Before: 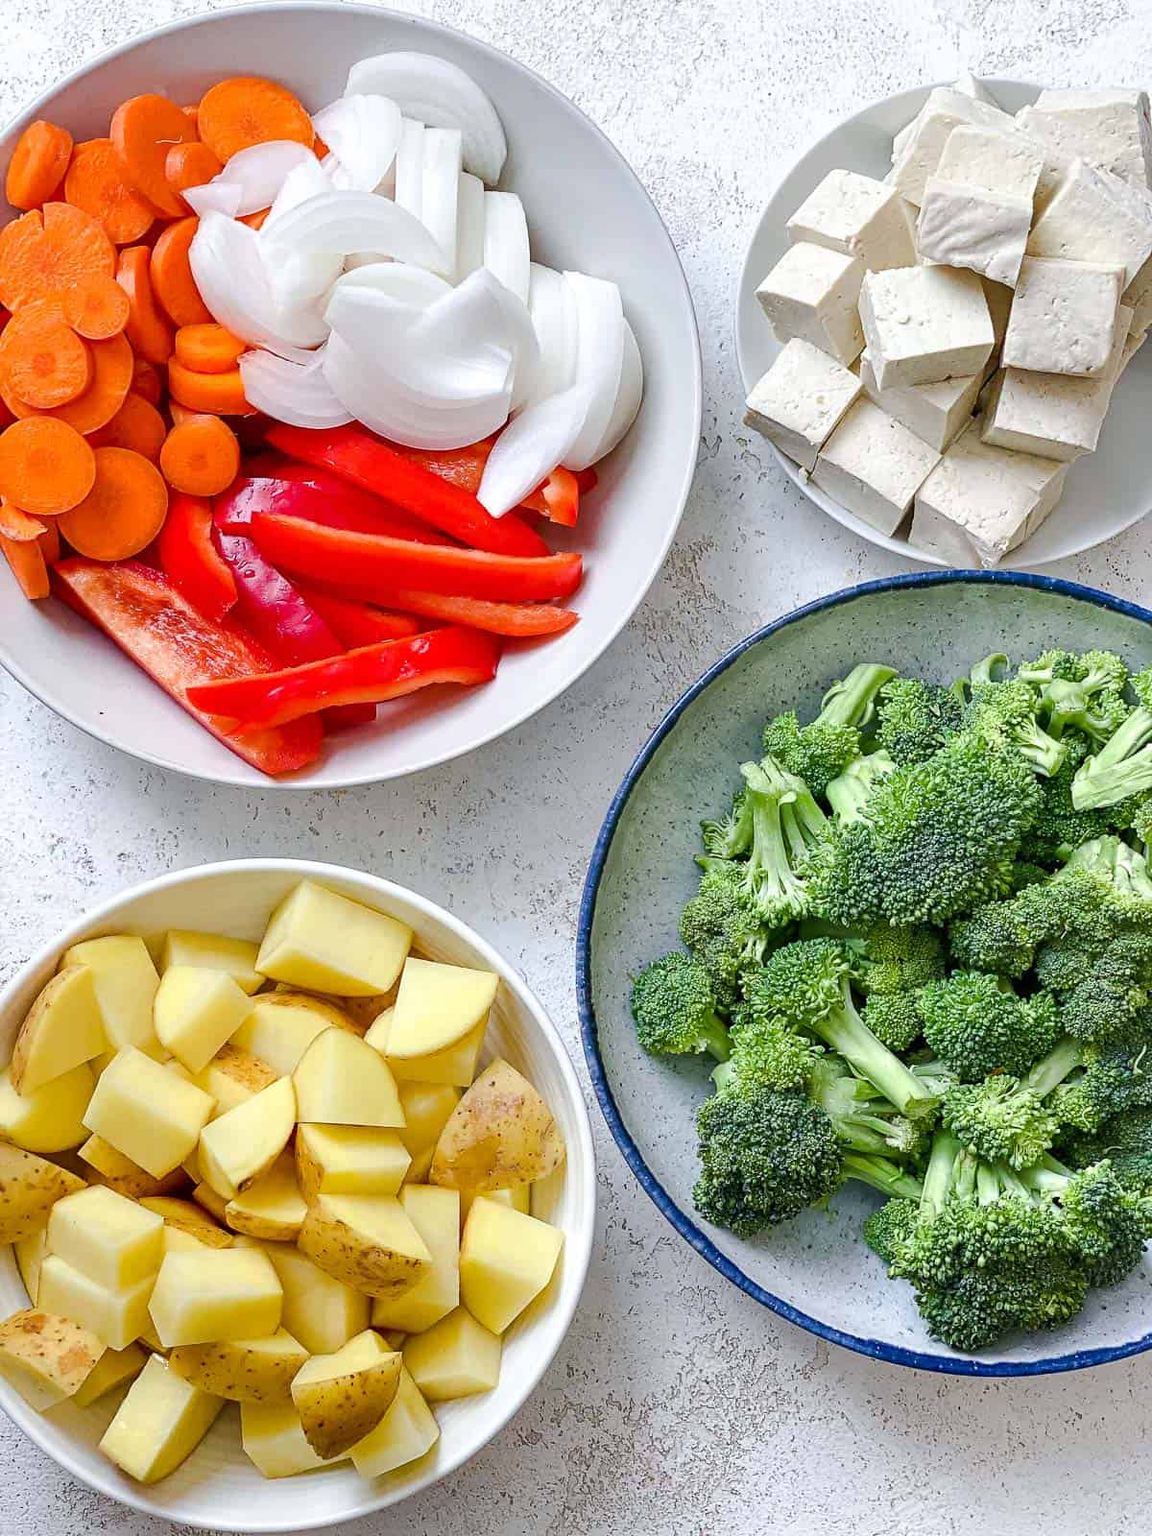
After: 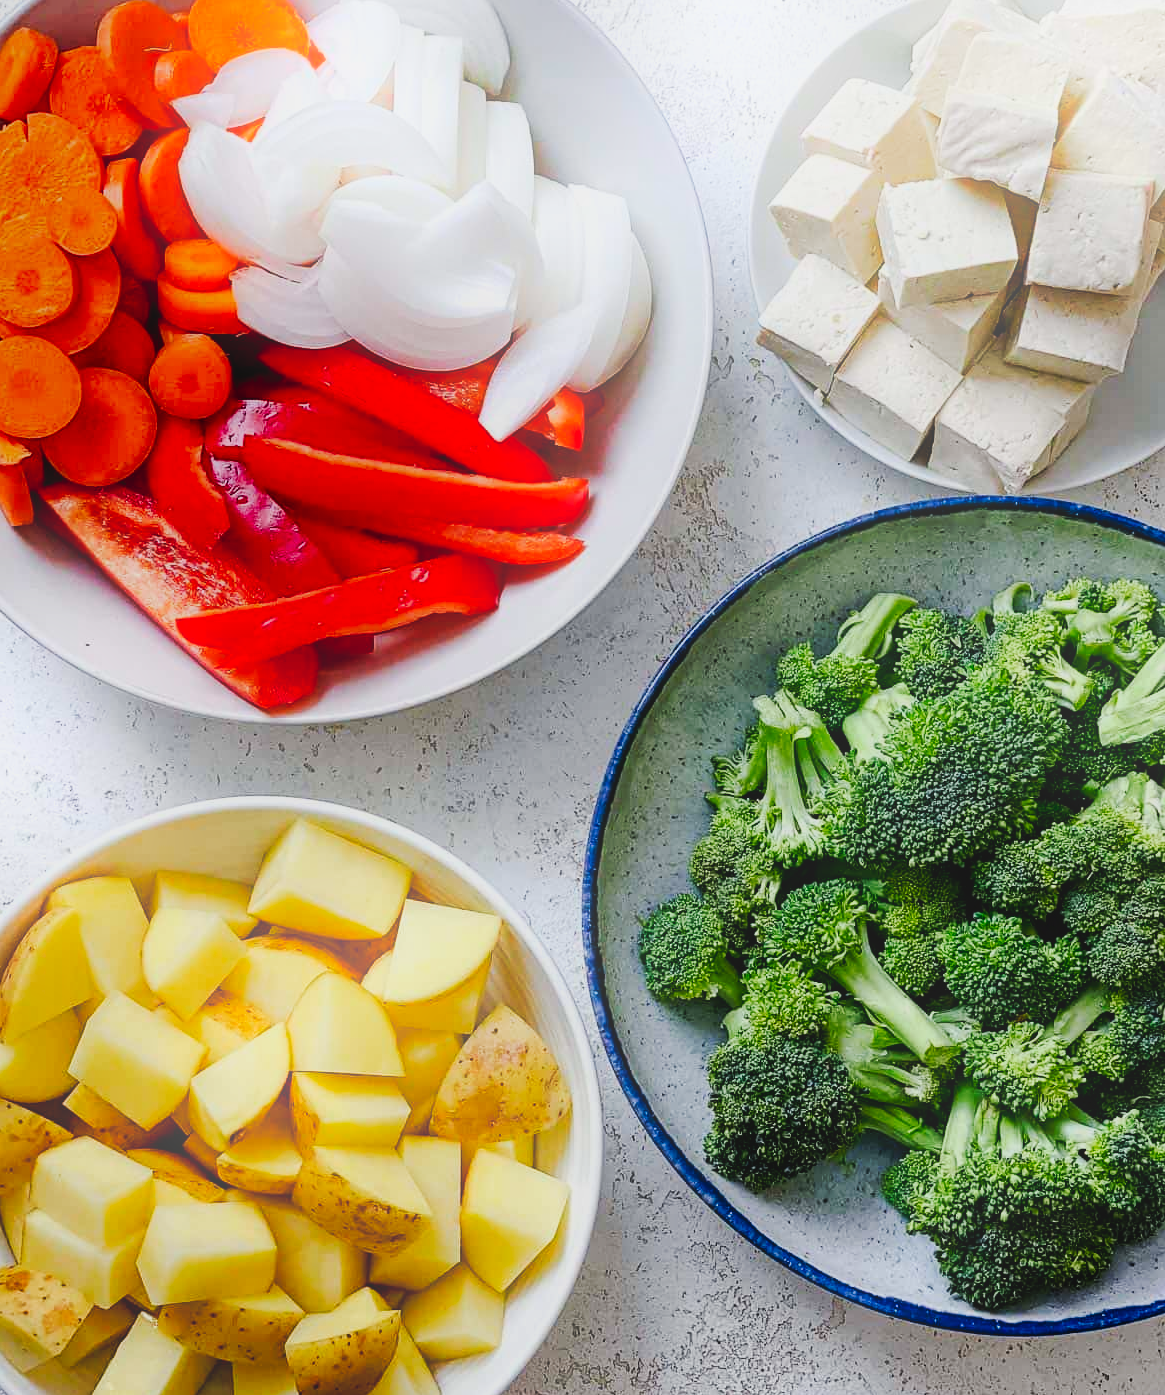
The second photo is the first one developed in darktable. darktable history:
crop: left 1.507%, top 6.147%, right 1.379%, bottom 6.637%
tone curve: curves: ch0 [(0, 0) (0.003, 0.007) (0.011, 0.008) (0.025, 0.007) (0.044, 0.009) (0.069, 0.012) (0.1, 0.02) (0.136, 0.035) (0.177, 0.06) (0.224, 0.104) (0.277, 0.16) (0.335, 0.228) (0.399, 0.308) (0.468, 0.418) (0.543, 0.525) (0.623, 0.635) (0.709, 0.723) (0.801, 0.802) (0.898, 0.889) (1, 1)], preserve colors none
exposure: exposure -0.462 EV, compensate highlight preservation false
bloom: on, module defaults
